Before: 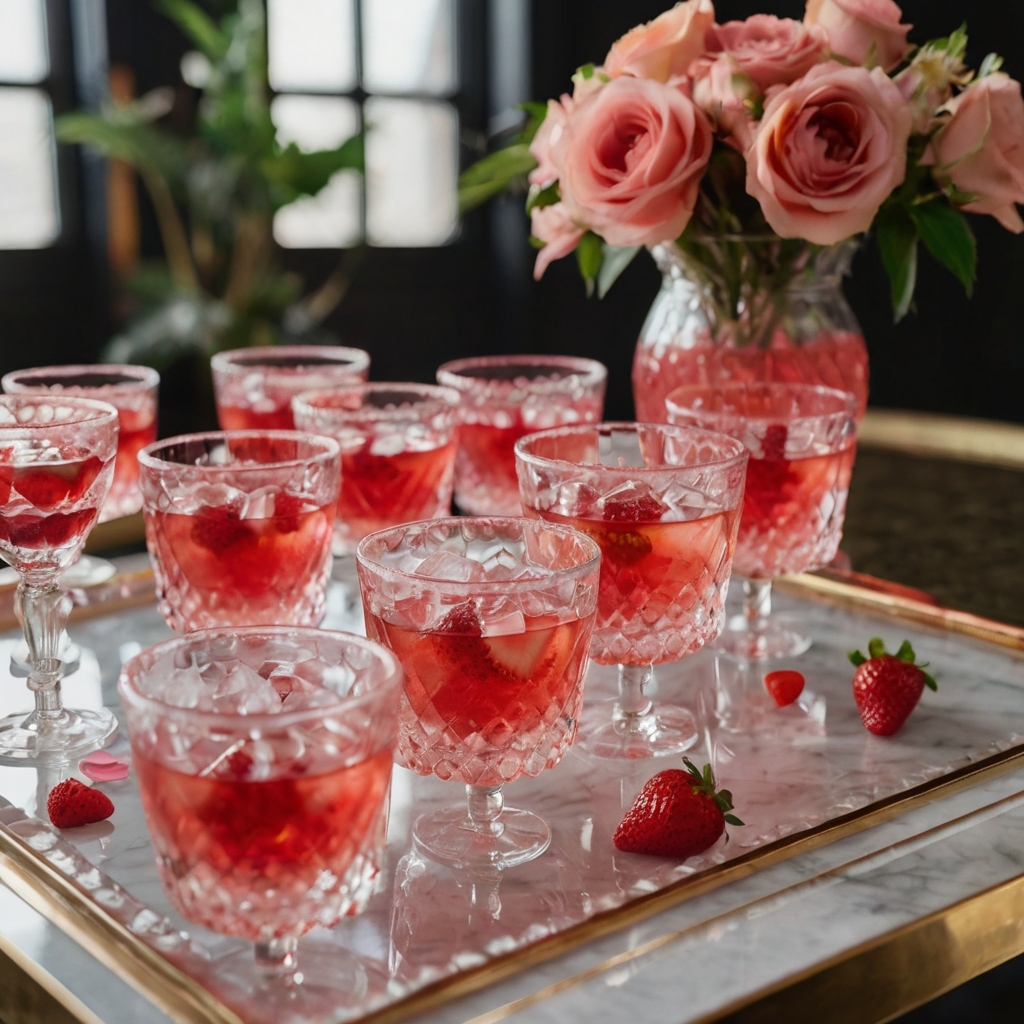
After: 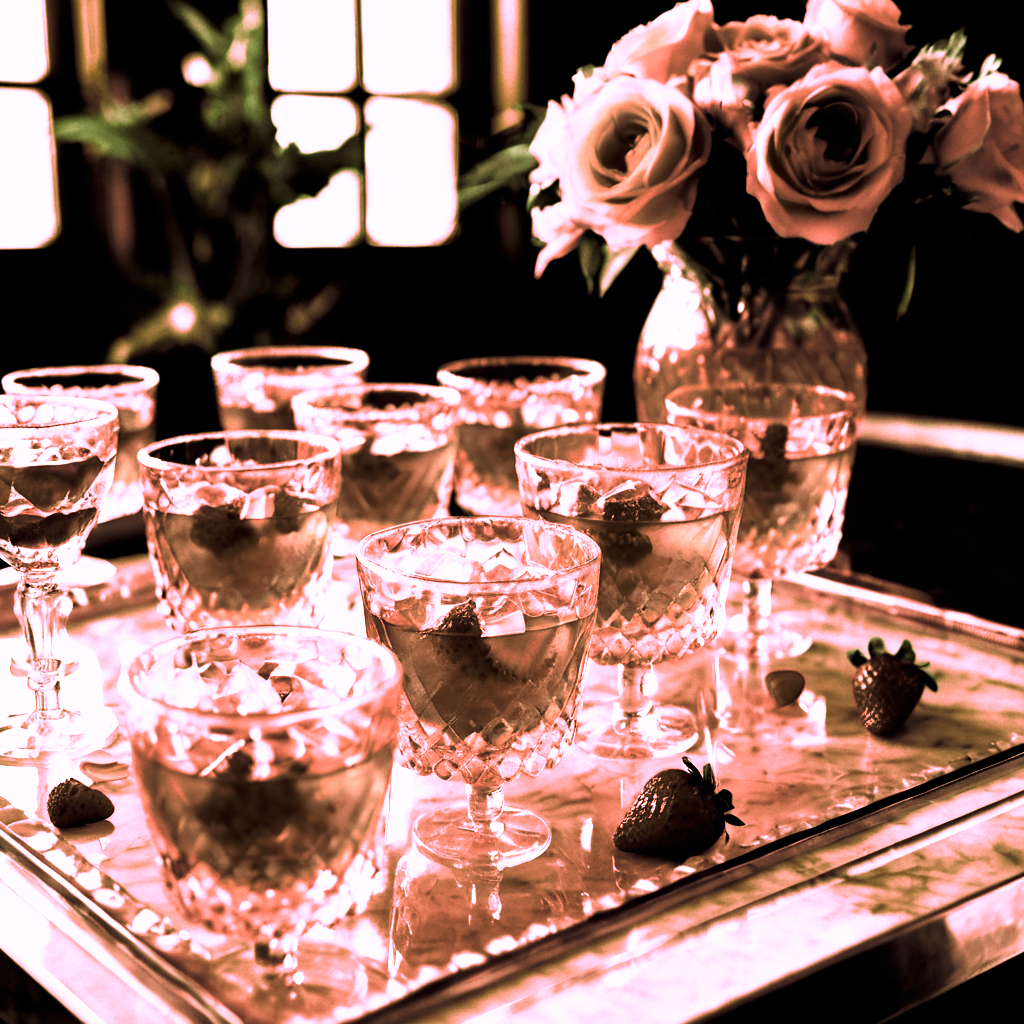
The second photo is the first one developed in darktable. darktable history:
tone curve: curves: ch0 [(0, 0) (0.003, 0) (0.011, 0) (0.025, 0) (0.044, 0.001) (0.069, 0.003) (0.1, 0.003) (0.136, 0.006) (0.177, 0.014) (0.224, 0.056) (0.277, 0.128) (0.335, 0.218) (0.399, 0.346) (0.468, 0.512) (0.543, 0.713) (0.623, 0.898) (0.709, 0.987) (0.801, 0.99) (0.898, 0.99) (1, 1)], preserve colors none
color look up table: target L [83.42, 83.38, 83.38, 83.42, 79.45, 79.45, 83.38, 62.07, 58.29, 55.91, 49.14, 30.39, 0, 200.2, 83.42, 93.49, 83.42, 74.65, 58.31, 53.7, 53.68, 53.55, 44.91, 44.03, 29.05, 26.27, 83.38, 83.35, 74.72, 60.29, 56.6, 55.44, 54.36, 53.03, 36.35, 32.46, 31.77, 30.91, 10.29, 93.52, 83.42, 83.38, 83.42, 83.38, 60.58, 58.3, 57.97, 55.94, 41.21], target a [60.08, 59.99, 59.99, 60.08, 72.61, 72.61, 59.99, 4.405, 10.06, 14.31, 10.14, 5.777, 0, 0, 60.08, 24.02, 60.08, 54.03, 10.69, 16.26, 15.3, 14.81, 9.113, 10.27, 7.793, 6.743, 59.99, 58.67, 54.93, 6.78, 13.96, 15.61, 15.76, 15.19, 7.06, 6.115, 6.692, 6.324, 4.274, 24.1, 60.08, 59.99, 60.08, 59.99, 6.576, 10.66, 10.23, 14.4, 8.433], target b [-29.57, -29.13, -29.13, -29.57, -19.48, -19.48, -29.13, 5.67, 11.52, 13.16, 13.21, 8.62, 0, 0, -29.57, -11.78, -29.57, 11.41, 11.56, 13.8, 14.39, 13.76, 11.08, 12.39, 8.804, 5.923, -29.13, -12.95, -0.076, 8.952, 12.14, 13.1, 13.93, 13.99, 9.376, 9.358, 10.45, 9.352, 1.624, -12.23, -29.57, -29.13, -29.57, -29.13, 8.024, 11.72, 11.73, 13.56, 10.78], num patches 49
